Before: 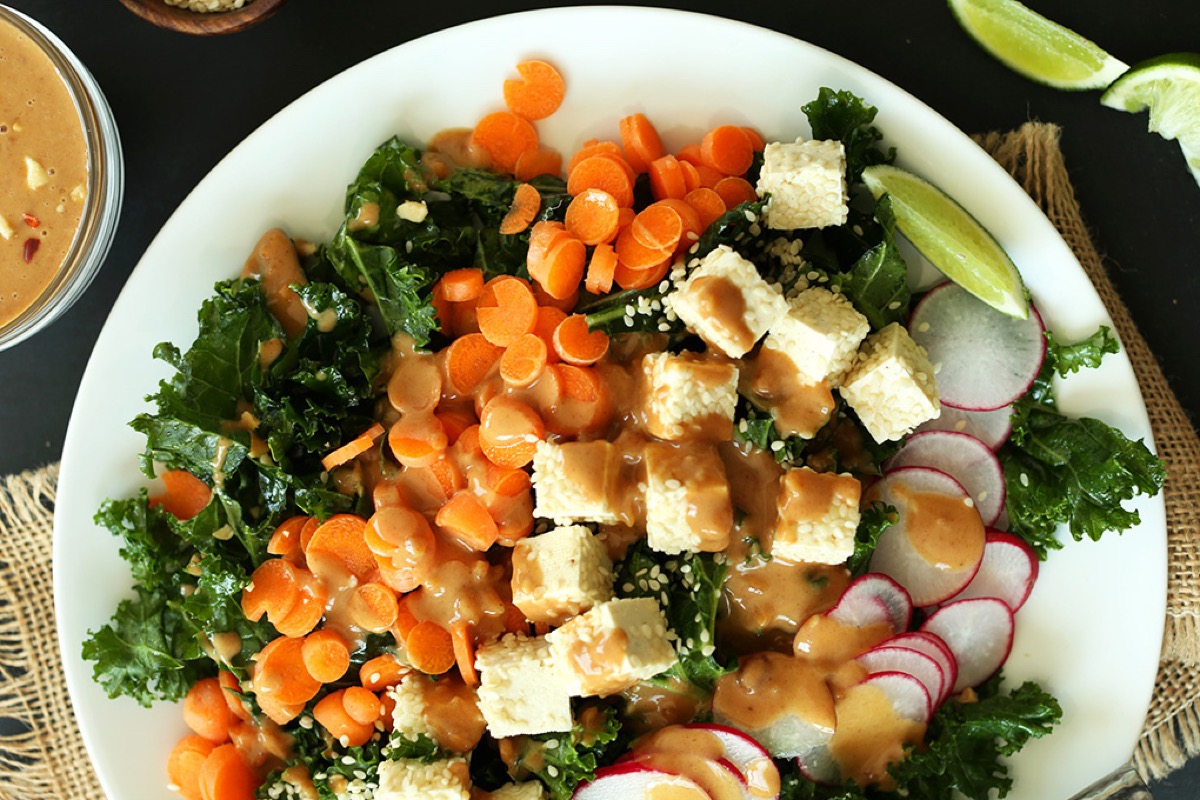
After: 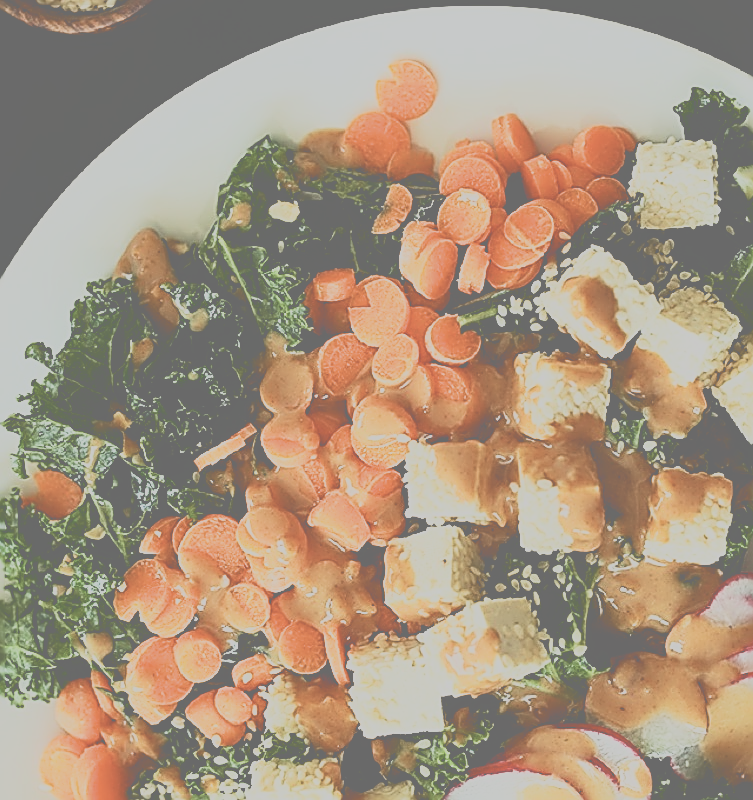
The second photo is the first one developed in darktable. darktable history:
crop: left 10.738%, right 26.455%
exposure: exposure 0.378 EV, compensate highlight preservation false
shadows and highlights: shadows 43.01, highlights 7.76
tone curve: curves: ch0 [(0, 0) (0.003, 0.437) (0.011, 0.438) (0.025, 0.441) (0.044, 0.441) (0.069, 0.441) (0.1, 0.444) (0.136, 0.447) (0.177, 0.452) (0.224, 0.457) (0.277, 0.466) (0.335, 0.485) (0.399, 0.514) (0.468, 0.558) (0.543, 0.616) (0.623, 0.686) (0.709, 0.76) (0.801, 0.803) (0.898, 0.825) (1, 1)], color space Lab, independent channels, preserve colors none
contrast brightness saturation: contrast -0.257, saturation -0.445
sharpen: amount 1.85
filmic rgb: black relative exposure -5.09 EV, white relative exposure 3.99 EV, hardness 2.88, contrast 1.298, highlights saturation mix -31.17%
